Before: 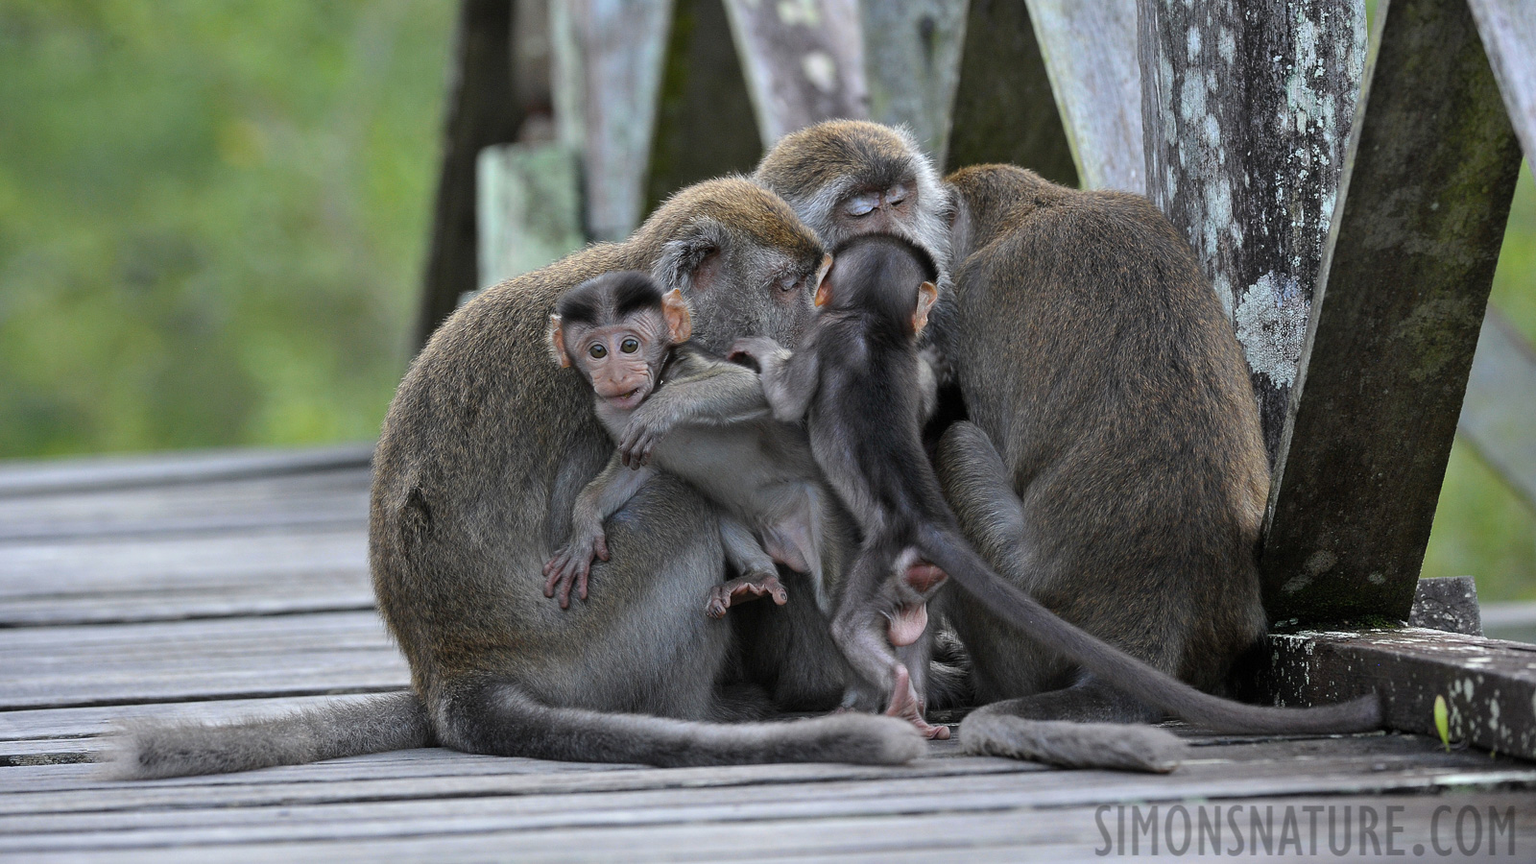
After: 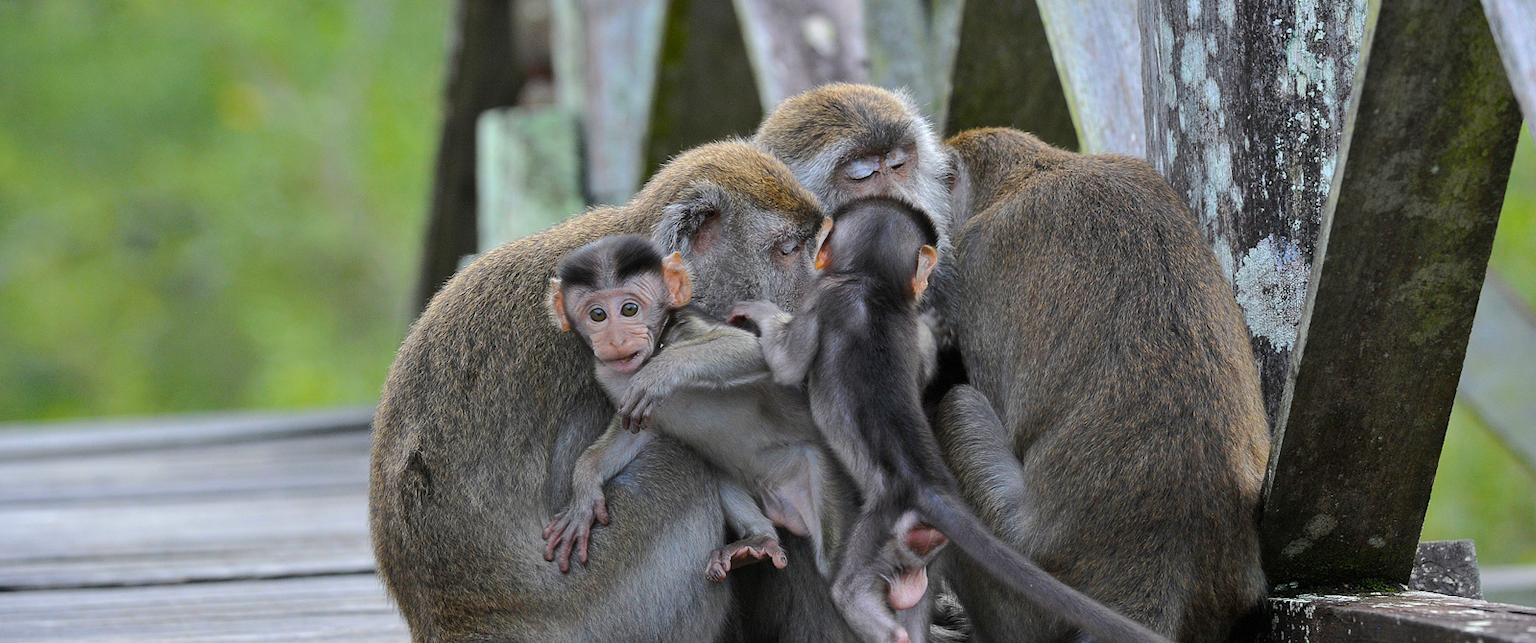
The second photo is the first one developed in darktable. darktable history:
crop: top 4.247%, bottom 21.308%
color balance rgb: perceptual saturation grading › global saturation 19.936%, perceptual brilliance grading › mid-tones 10.433%, perceptual brilliance grading › shadows 14.926%
